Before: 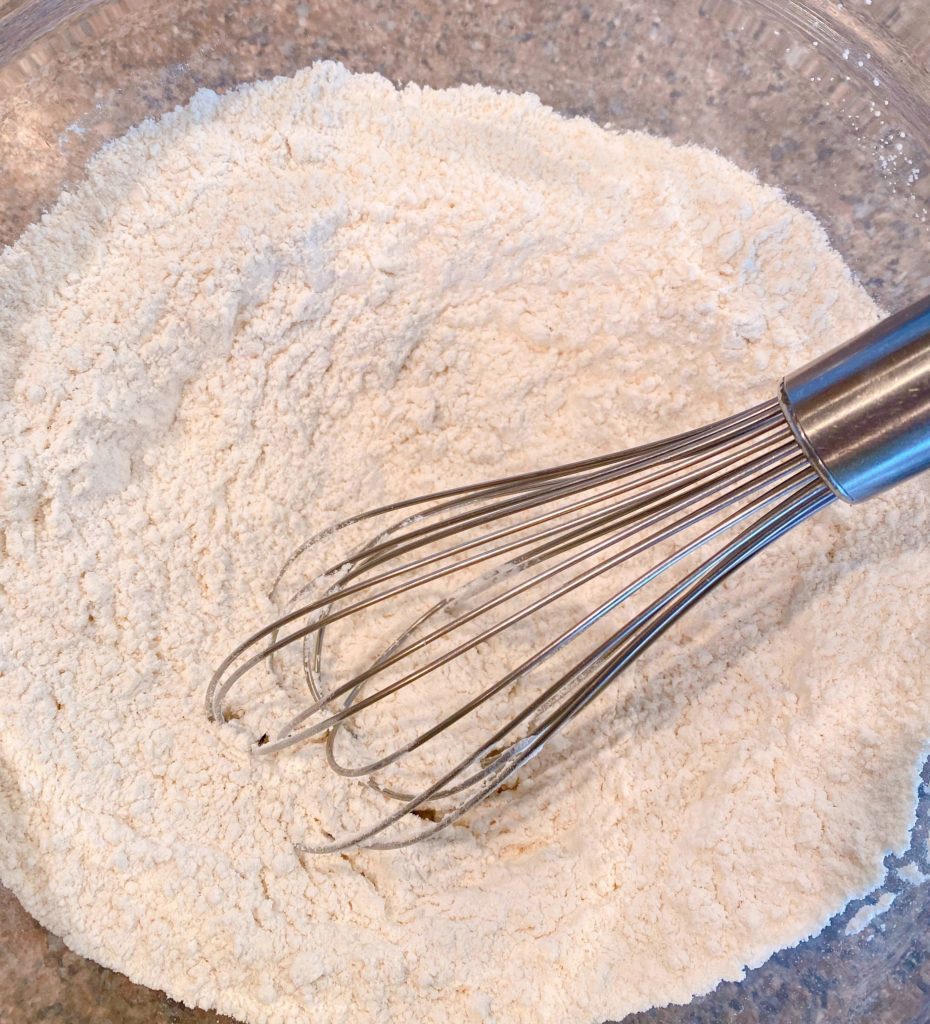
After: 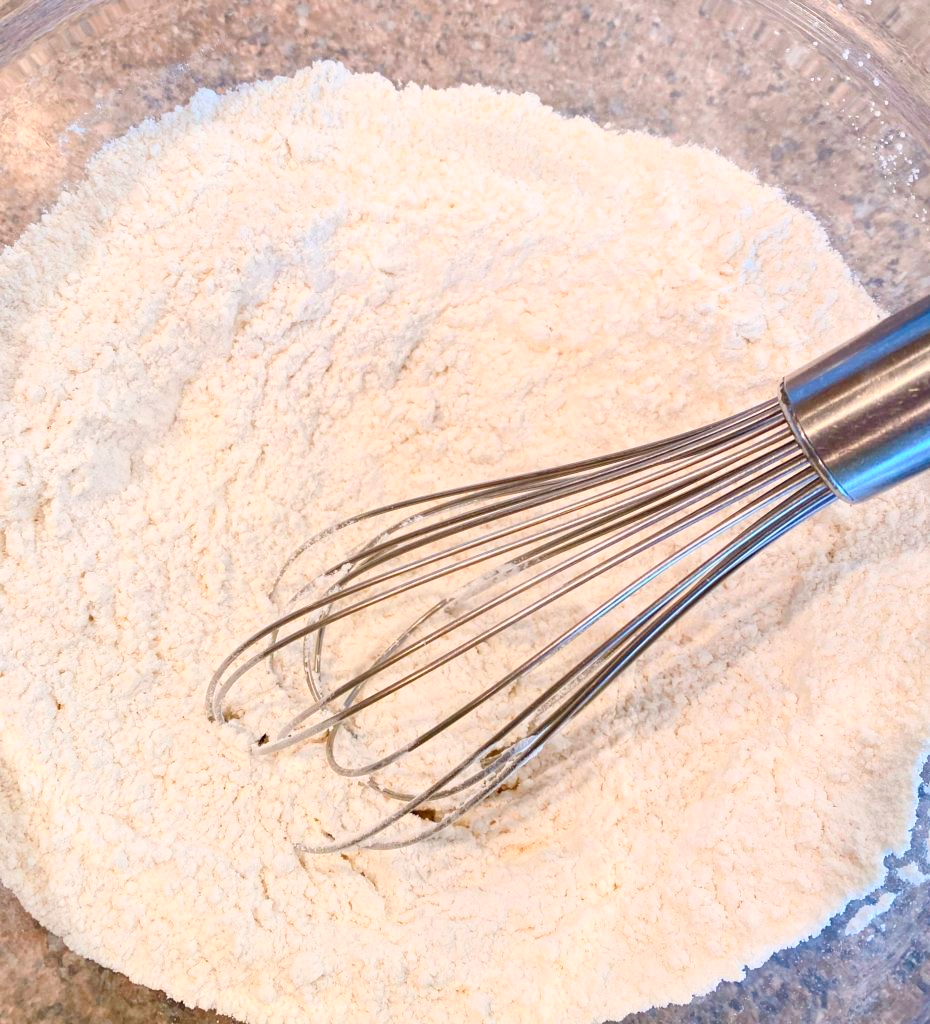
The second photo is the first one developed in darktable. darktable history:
contrast brightness saturation: contrast 0.204, brightness 0.159, saturation 0.216
